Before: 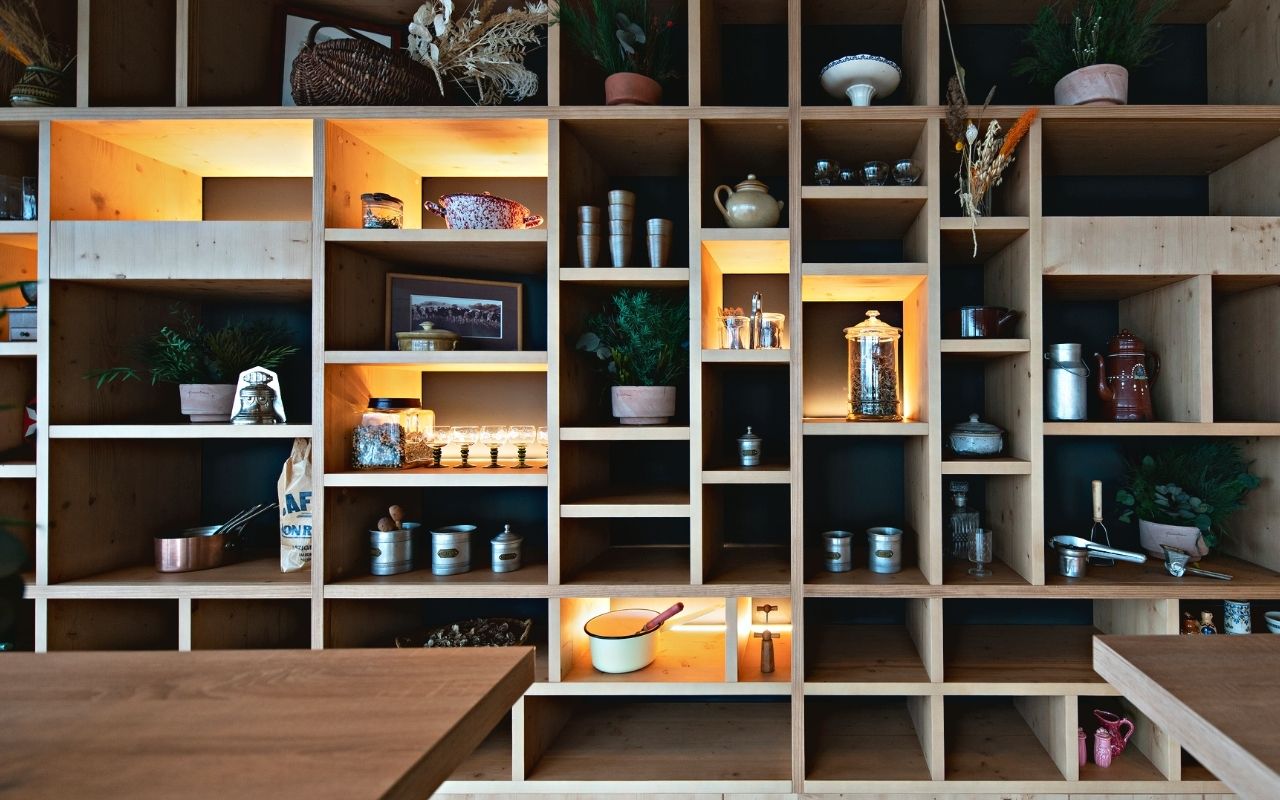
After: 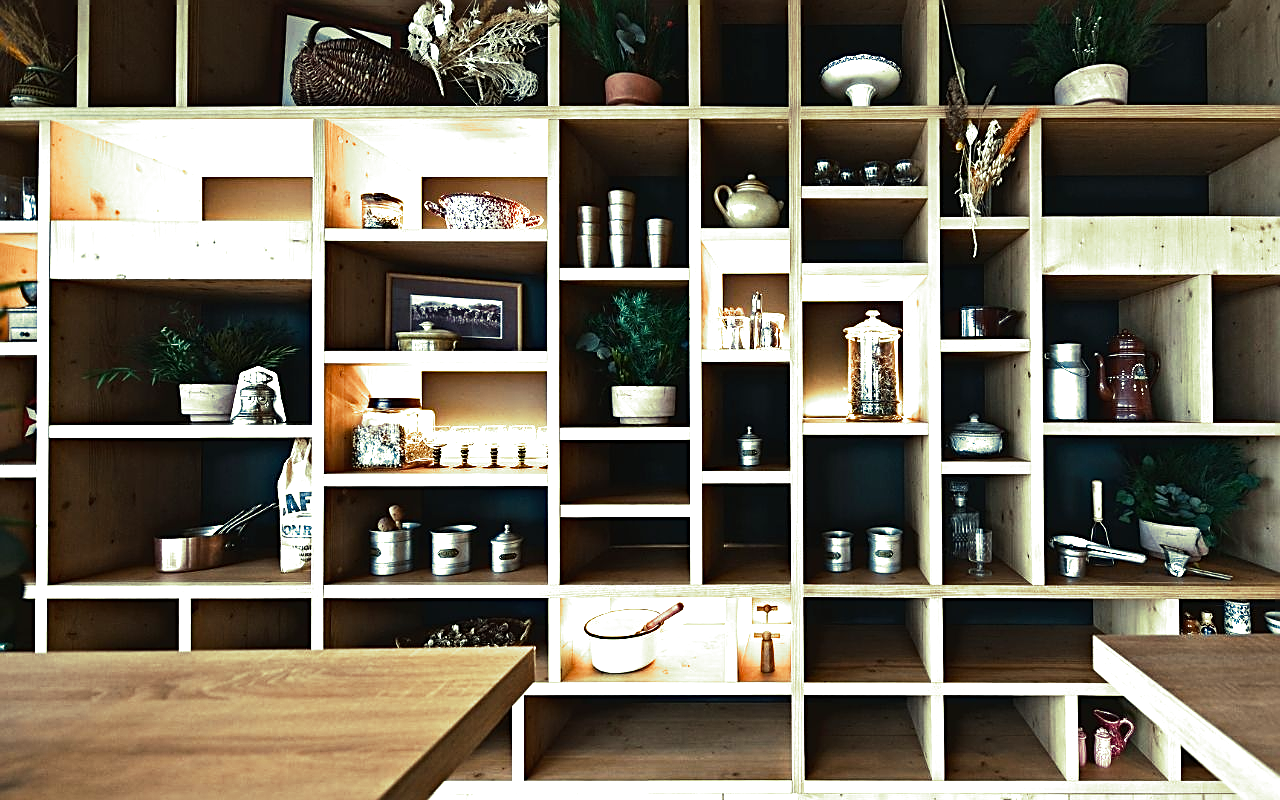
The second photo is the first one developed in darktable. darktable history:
split-toning: shadows › hue 290.82°, shadows › saturation 0.34, highlights › saturation 0.38, balance 0, compress 50%
sharpen: on, module defaults
tone equalizer: -8 EV -0.75 EV, -7 EV -0.7 EV, -6 EV -0.6 EV, -5 EV -0.4 EV, -3 EV 0.4 EV, -2 EV 0.6 EV, -1 EV 0.7 EV, +0 EV 0.75 EV, edges refinement/feathering 500, mask exposure compensation -1.57 EV, preserve details no
color correction: highlights a* -4.28, highlights b* 6.53
exposure: exposure 0.661 EV, compensate highlight preservation false
